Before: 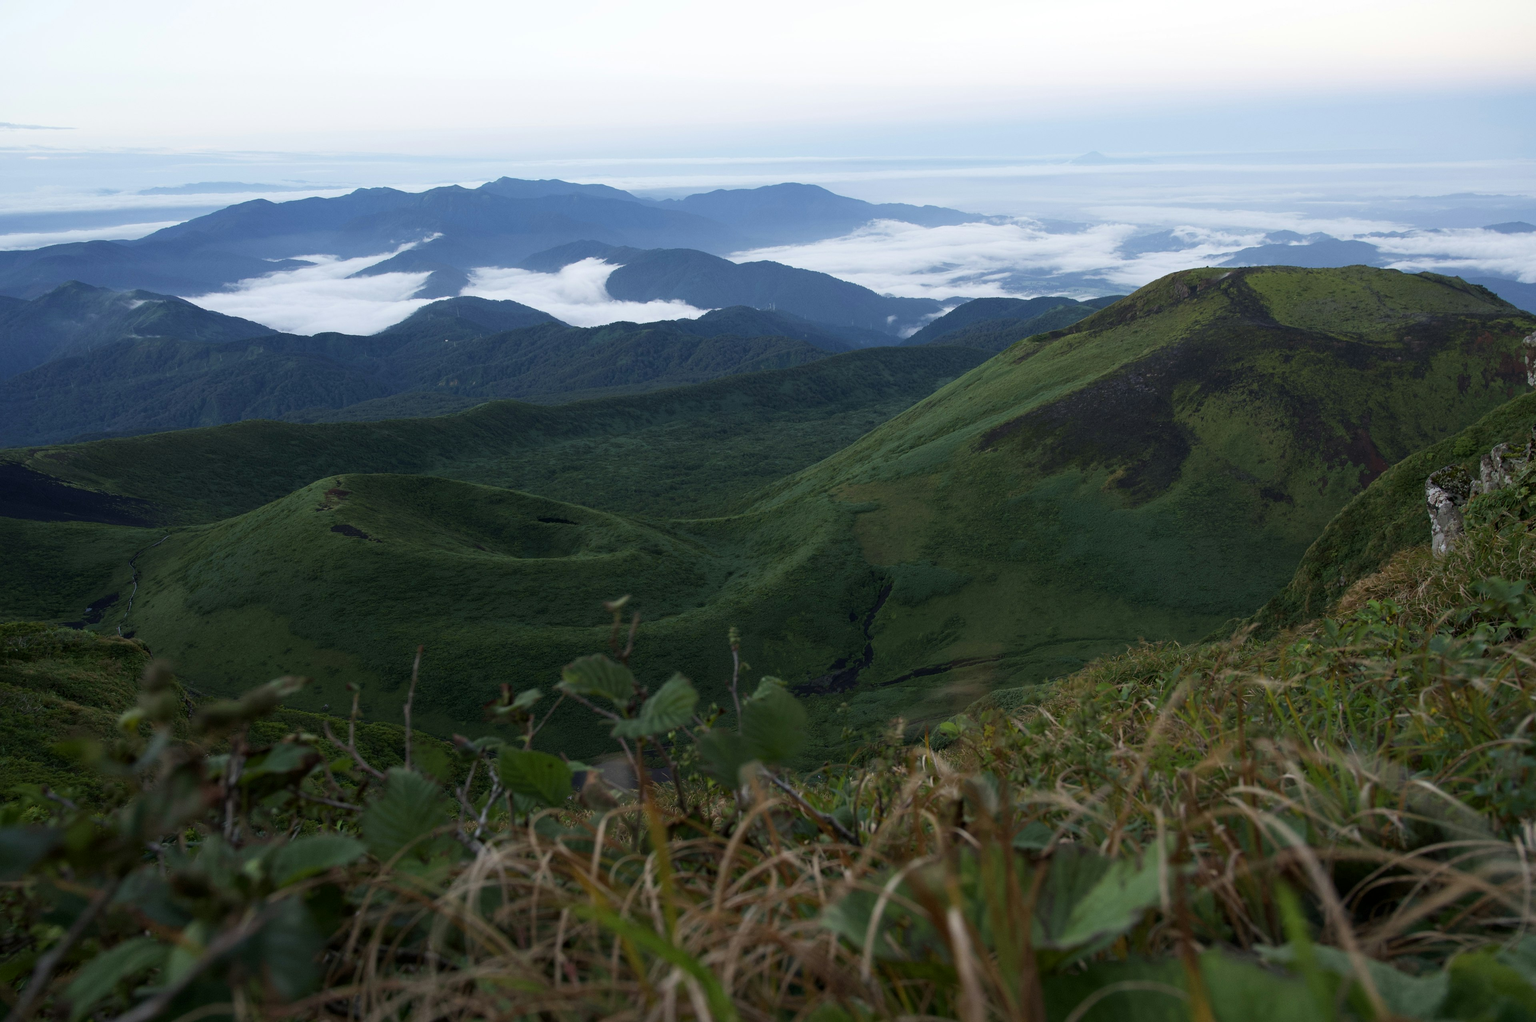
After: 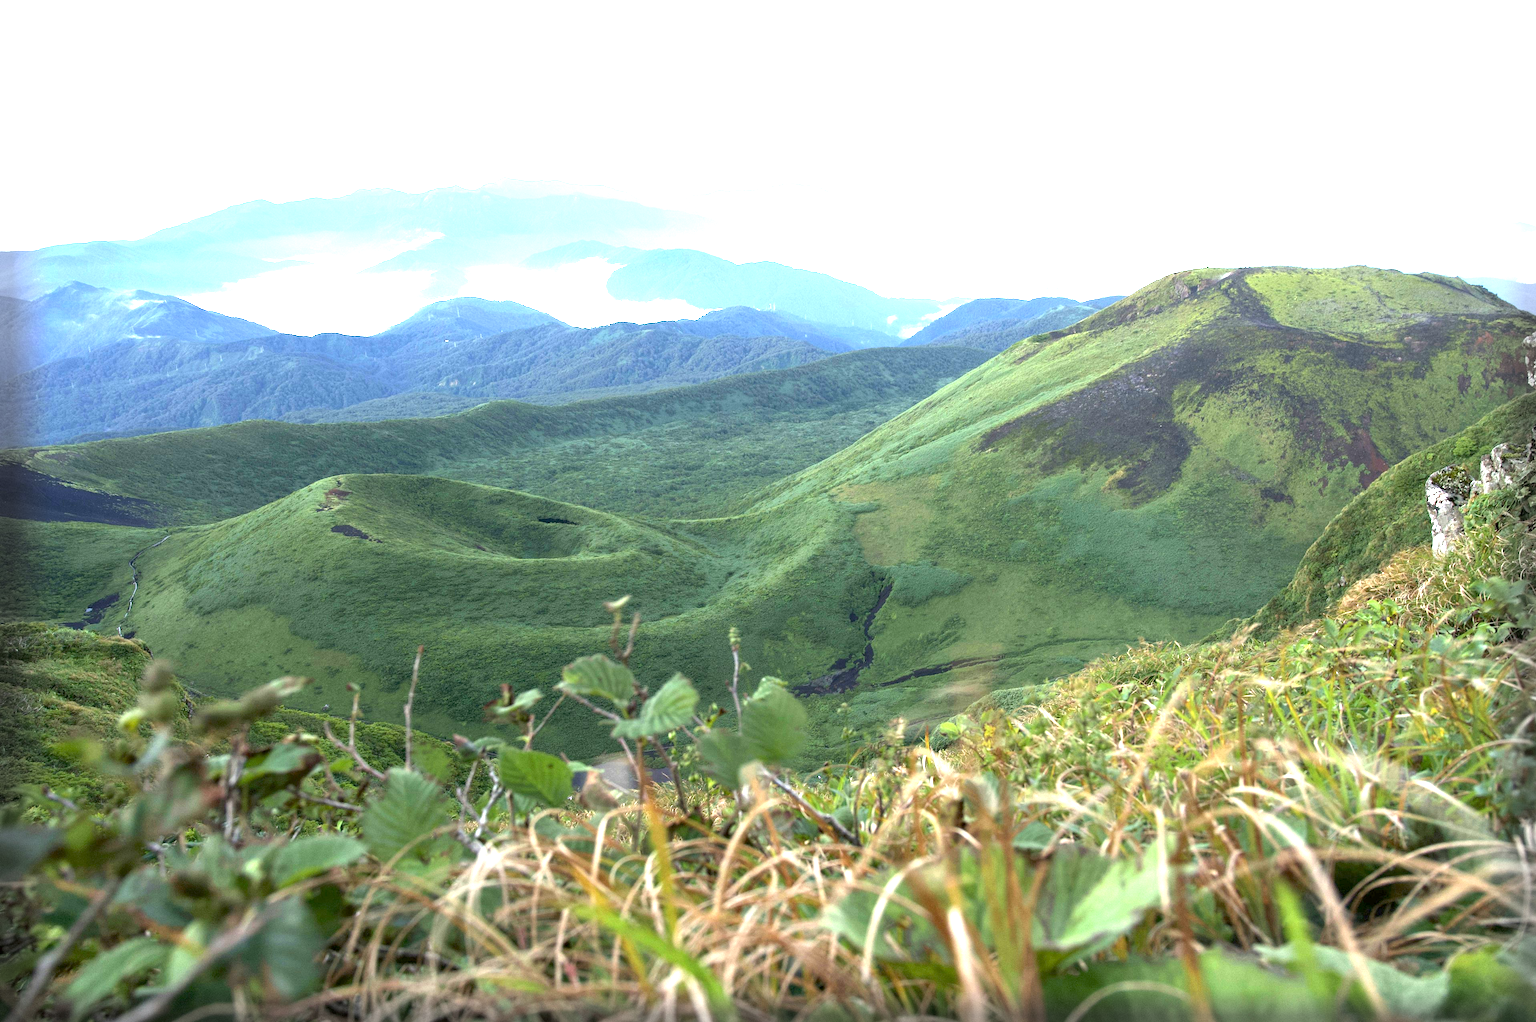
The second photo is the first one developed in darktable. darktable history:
exposure: exposure 2.958 EV, compensate highlight preservation false
vignetting: fall-off start 93.5%, fall-off radius 5.08%, automatic ratio true, width/height ratio 1.33, shape 0.042
